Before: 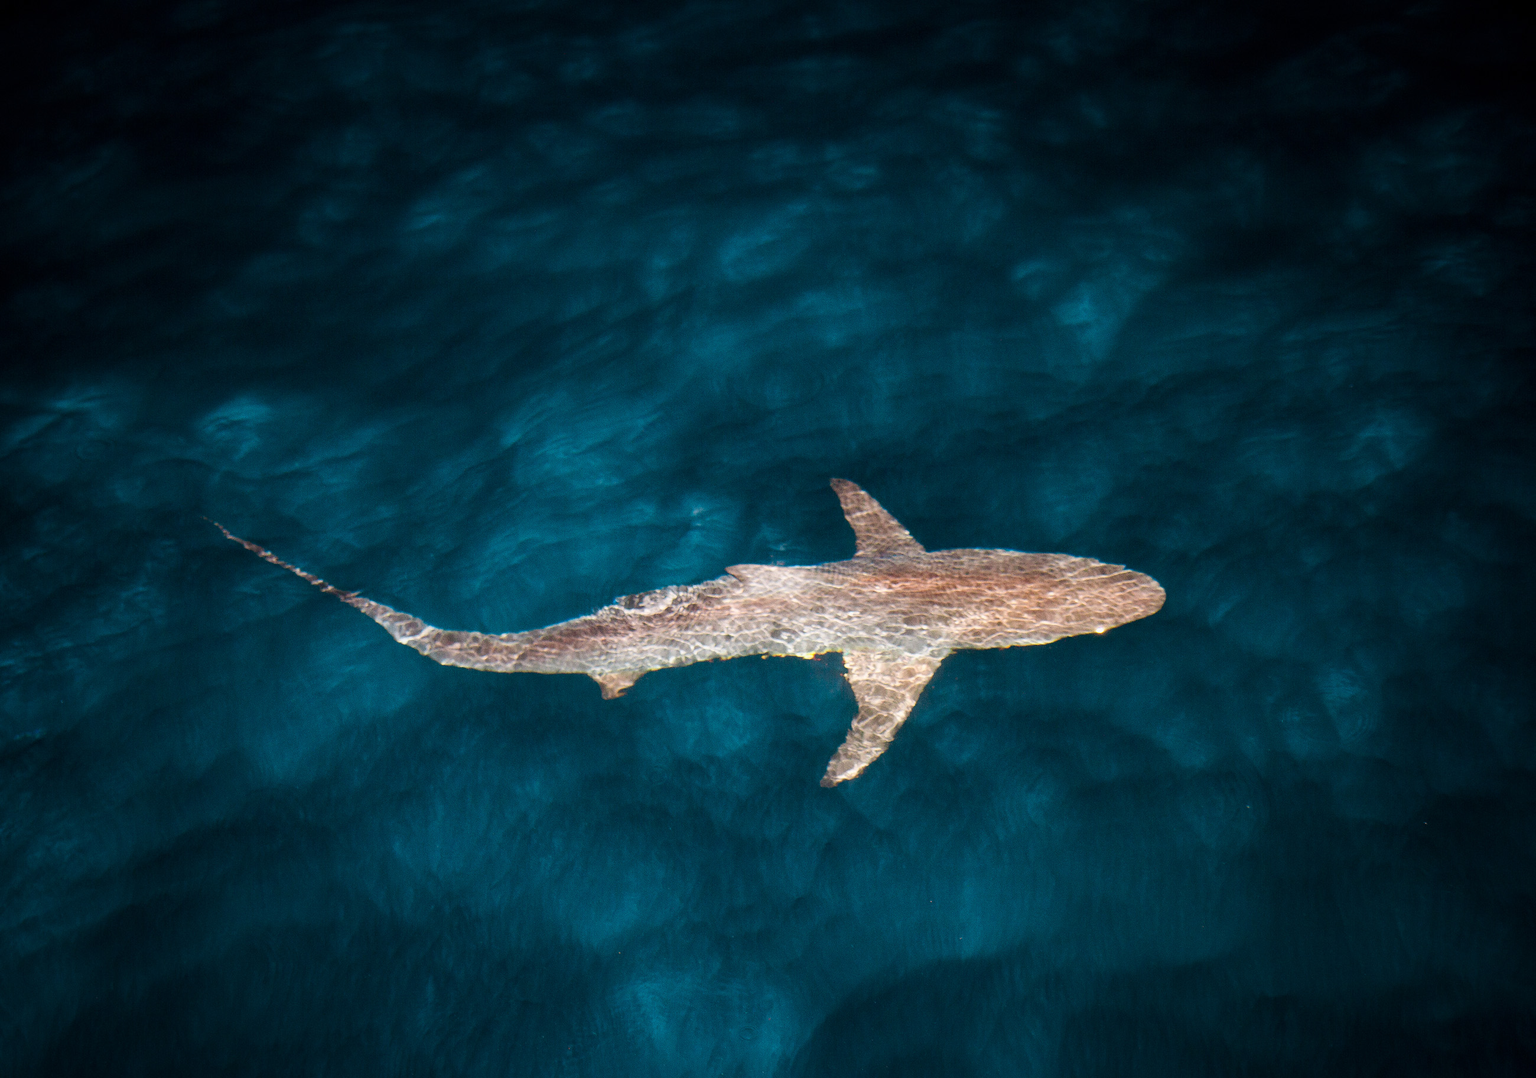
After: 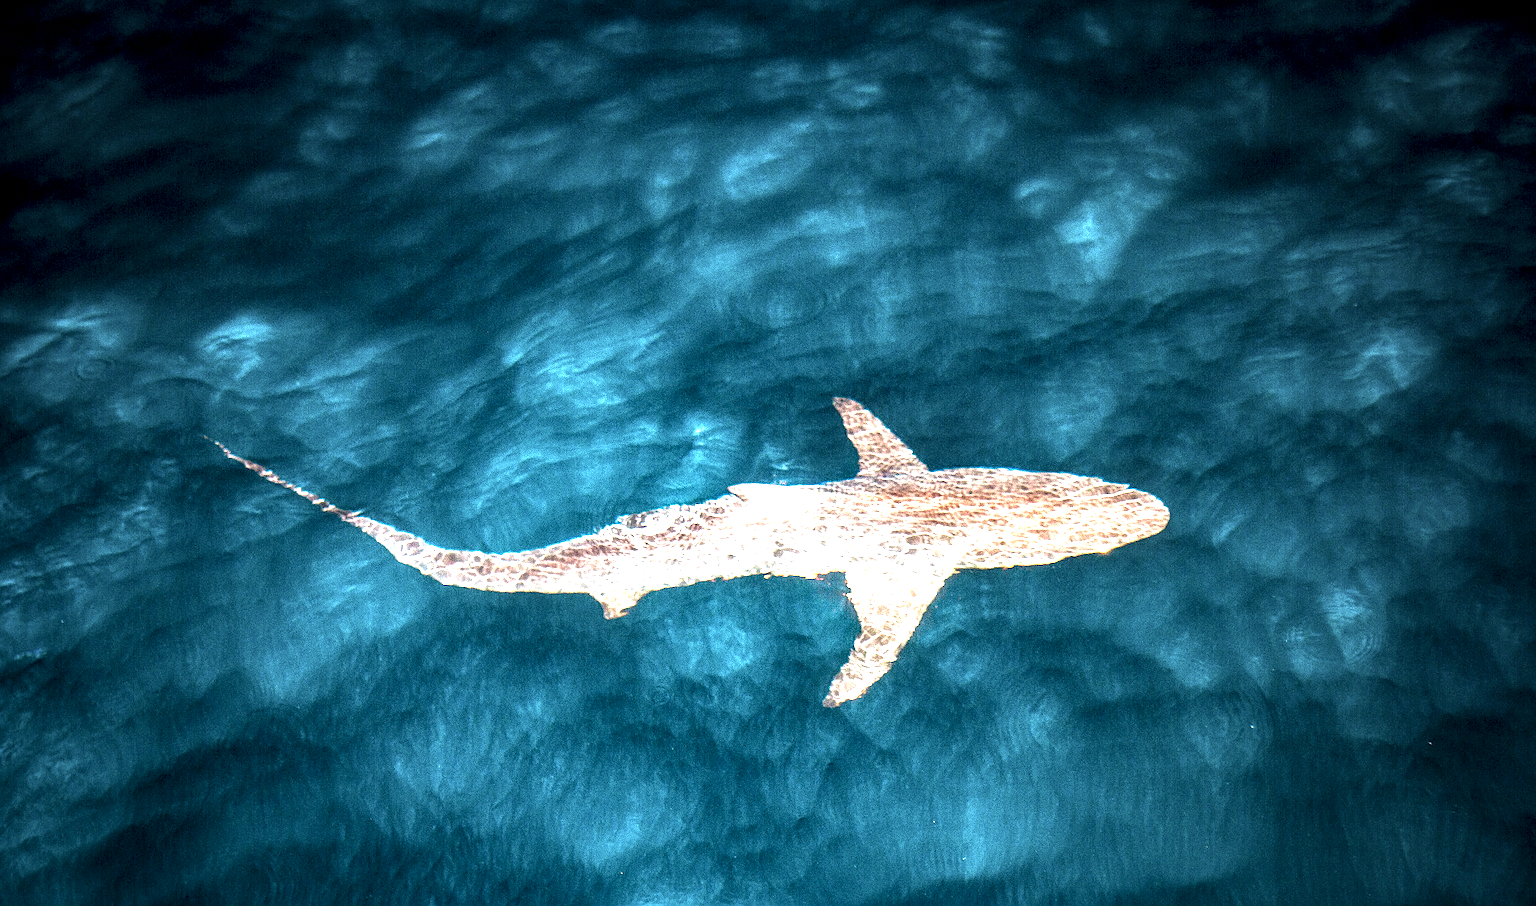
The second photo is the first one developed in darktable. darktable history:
local contrast: highlights 19%, detail 186%
exposure: black level correction 0, exposure 1.5 EV, compensate highlight preservation false
crop: top 7.625%, bottom 8.027%
sharpen: on, module defaults
